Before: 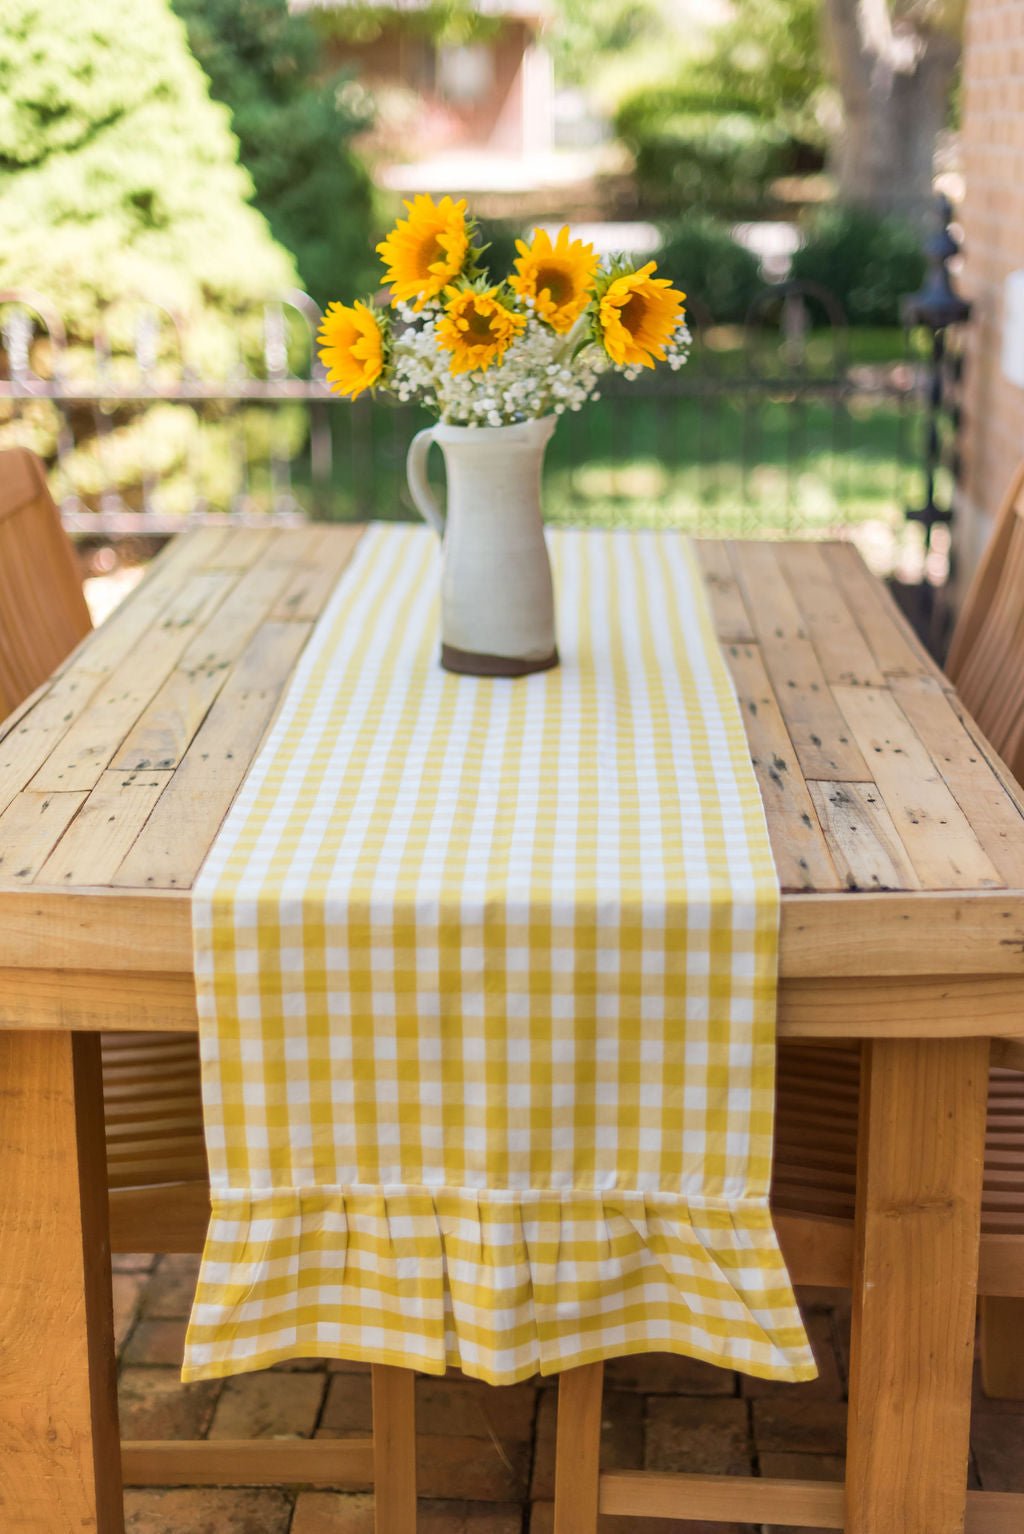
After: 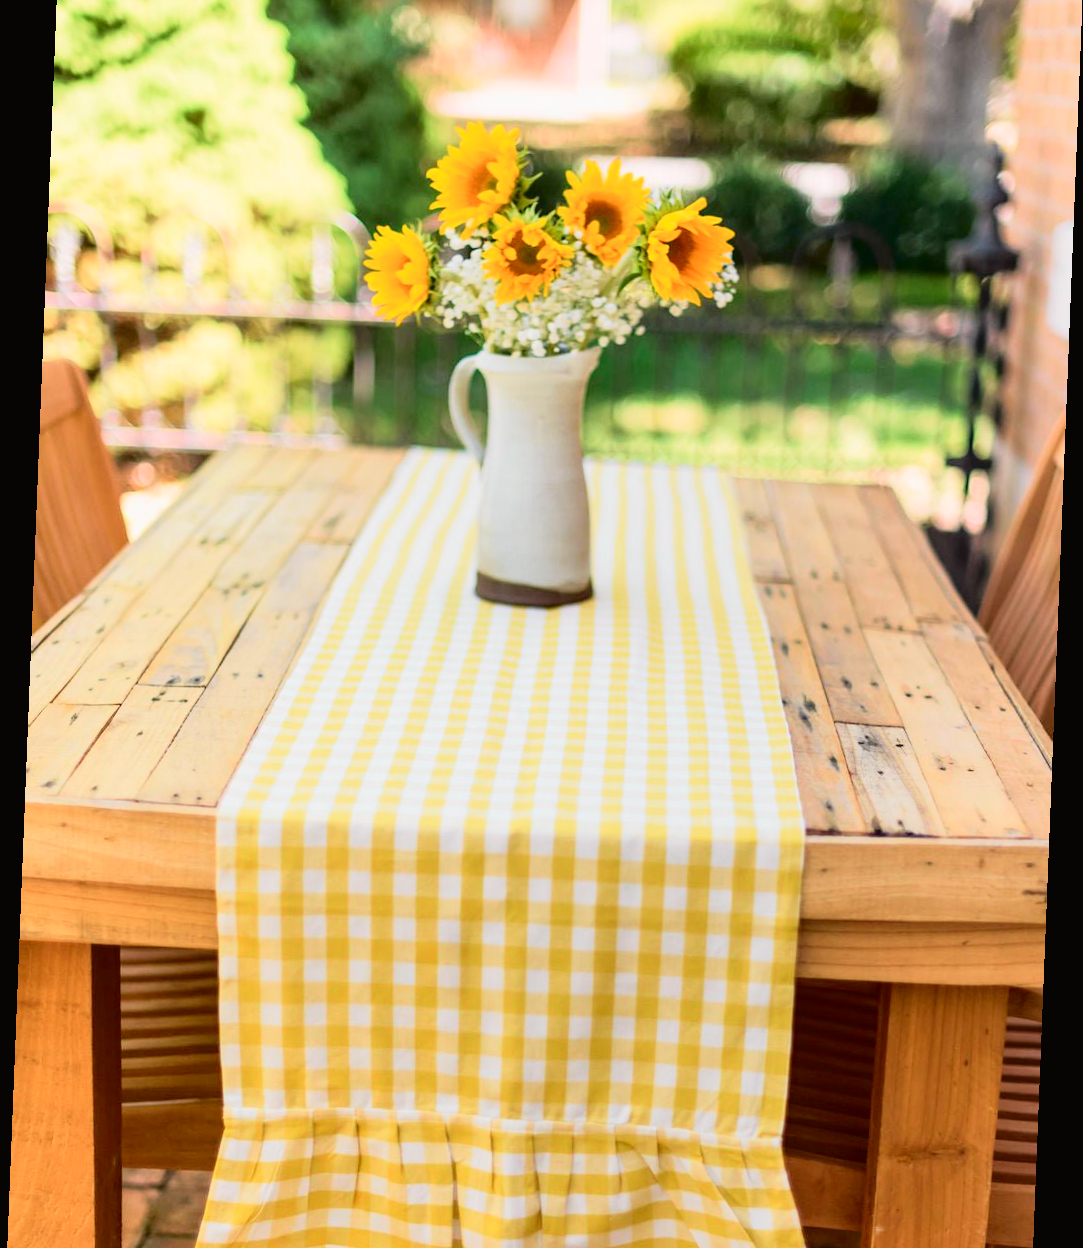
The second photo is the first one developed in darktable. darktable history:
rotate and perspective: rotation 2.27°, automatic cropping off
tone curve: curves: ch0 [(0, 0.014) (0.17, 0.099) (0.392, 0.438) (0.725, 0.828) (0.872, 0.918) (1, 0.981)]; ch1 [(0, 0) (0.402, 0.36) (0.489, 0.491) (0.5, 0.503) (0.515, 0.52) (0.545, 0.572) (0.615, 0.662) (0.701, 0.725) (1, 1)]; ch2 [(0, 0) (0.42, 0.458) (0.485, 0.499) (0.503, 0.503) (0.531, 0.542) (0.561, 0.594) (0.644, 0.694) (0.717, 0.753) (1, 0.991)], color space Lab, independent channels
crop and rotate: top 5.667%, bottom 14.937%
